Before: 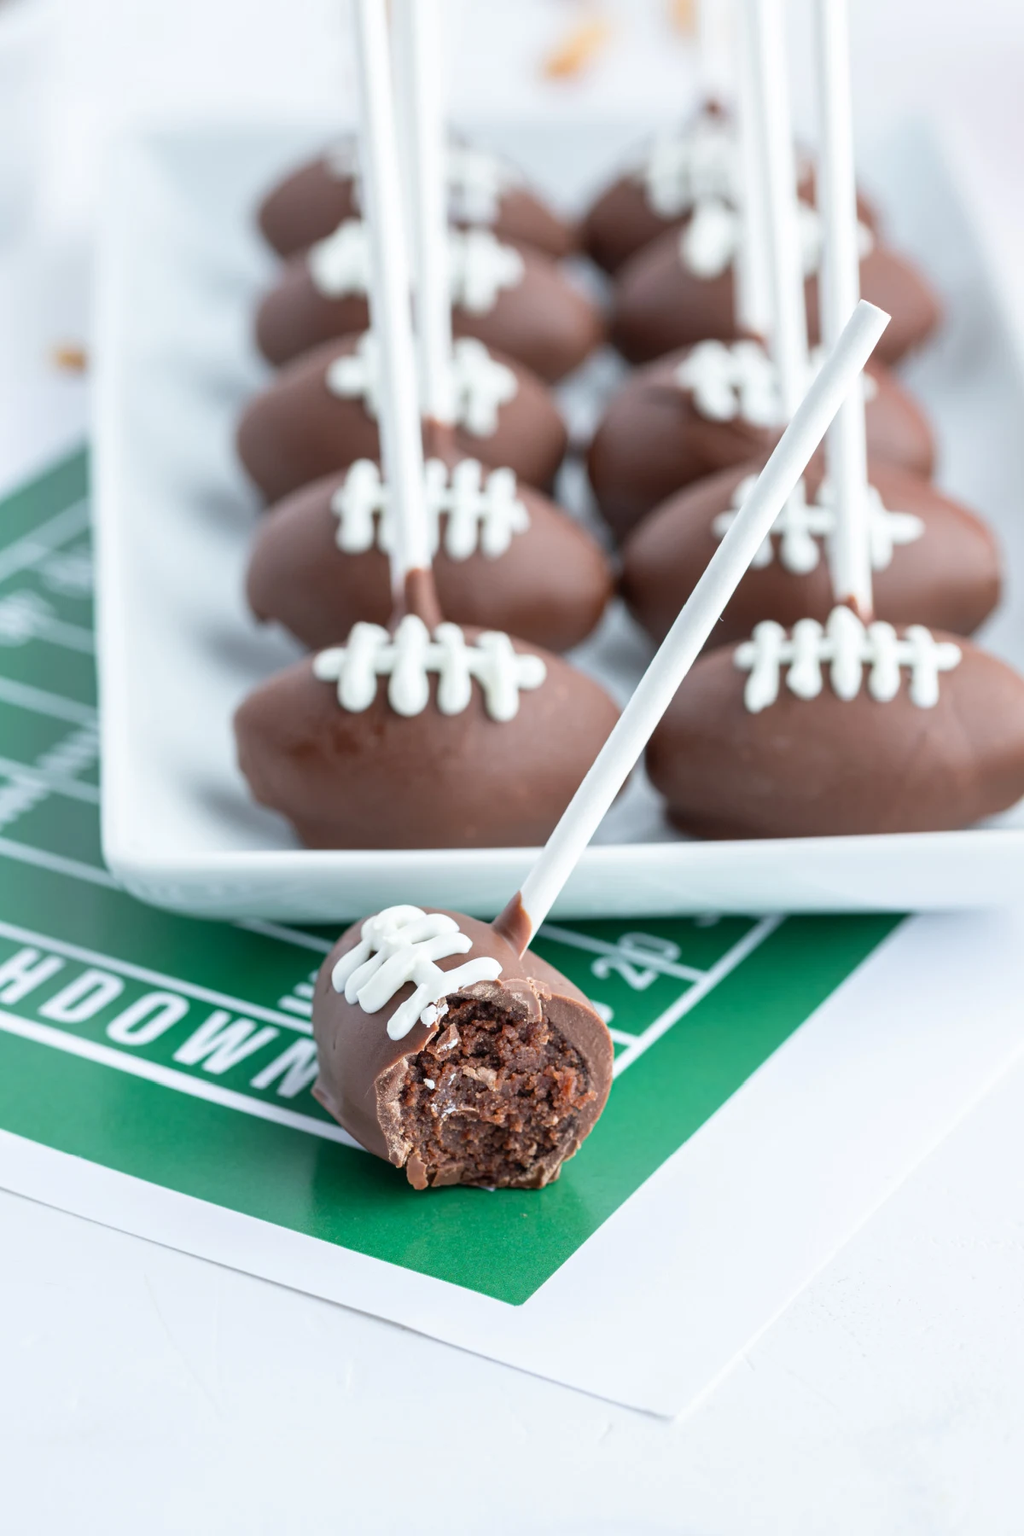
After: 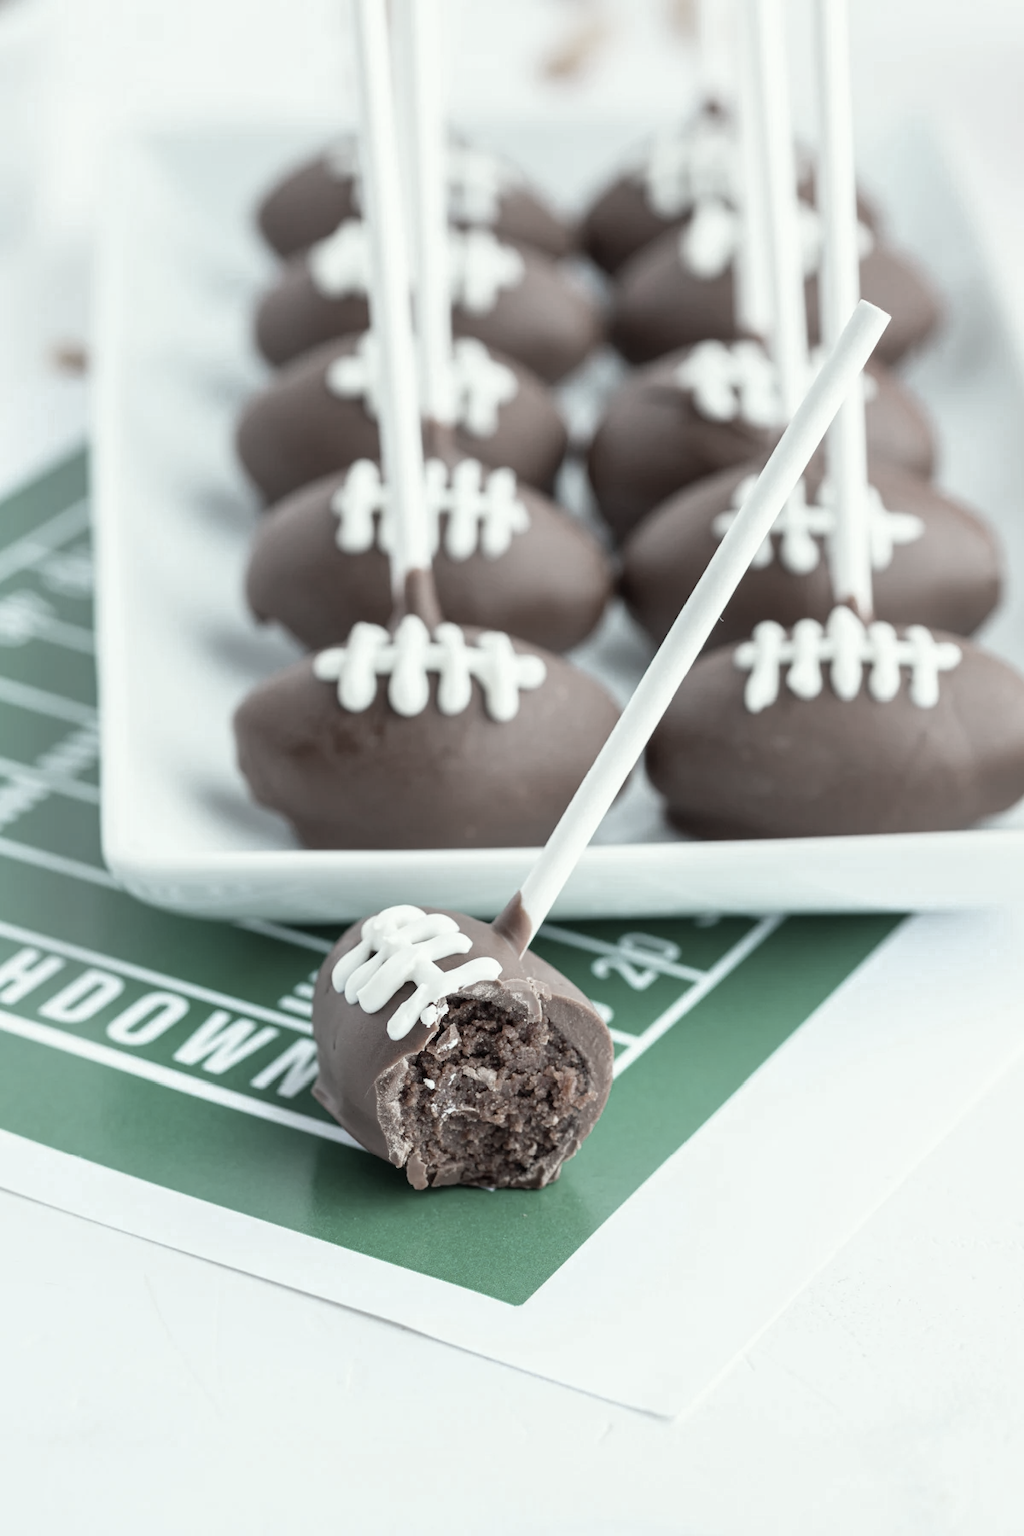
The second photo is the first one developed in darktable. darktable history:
color correction: highlights a* -4.73, highlights b* 5.06, saturation 0.97
white balance: emerald 1
color zones: curves: ch0 [(0, 0.613) (0.01, 0.613) (0.245, 0.448) (0.498, 0.529) (0.642, 0.665) (0.879, 0.777) (0.99, 0.613)]; ch1 [(0, 0.272) (0.219, 0.127) (0.724, 0.346)]
